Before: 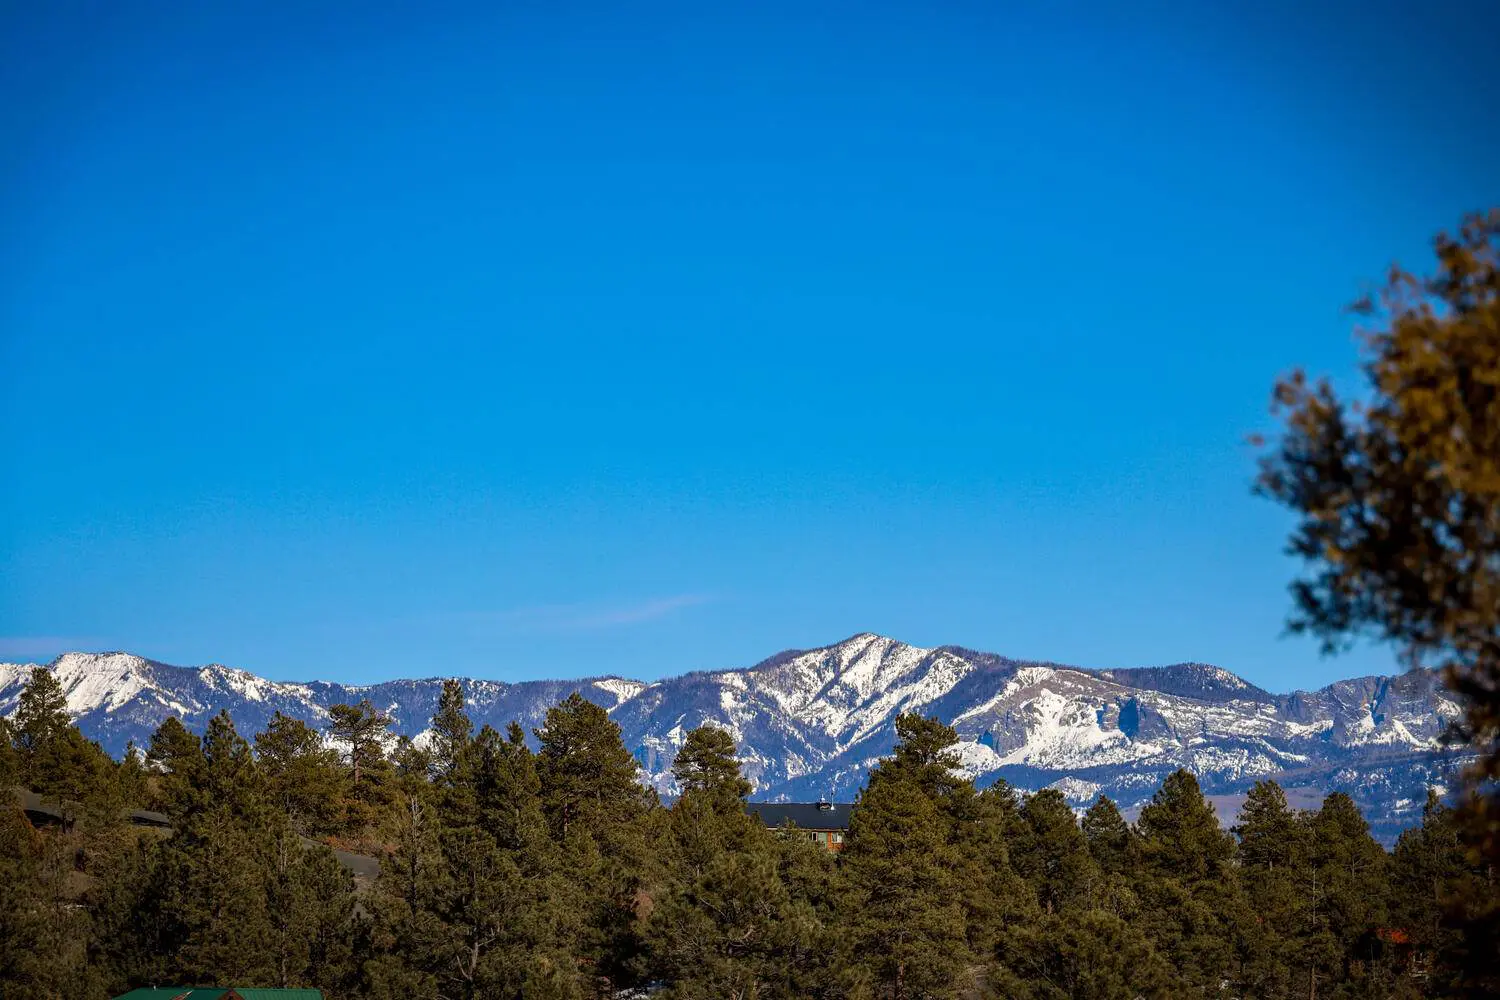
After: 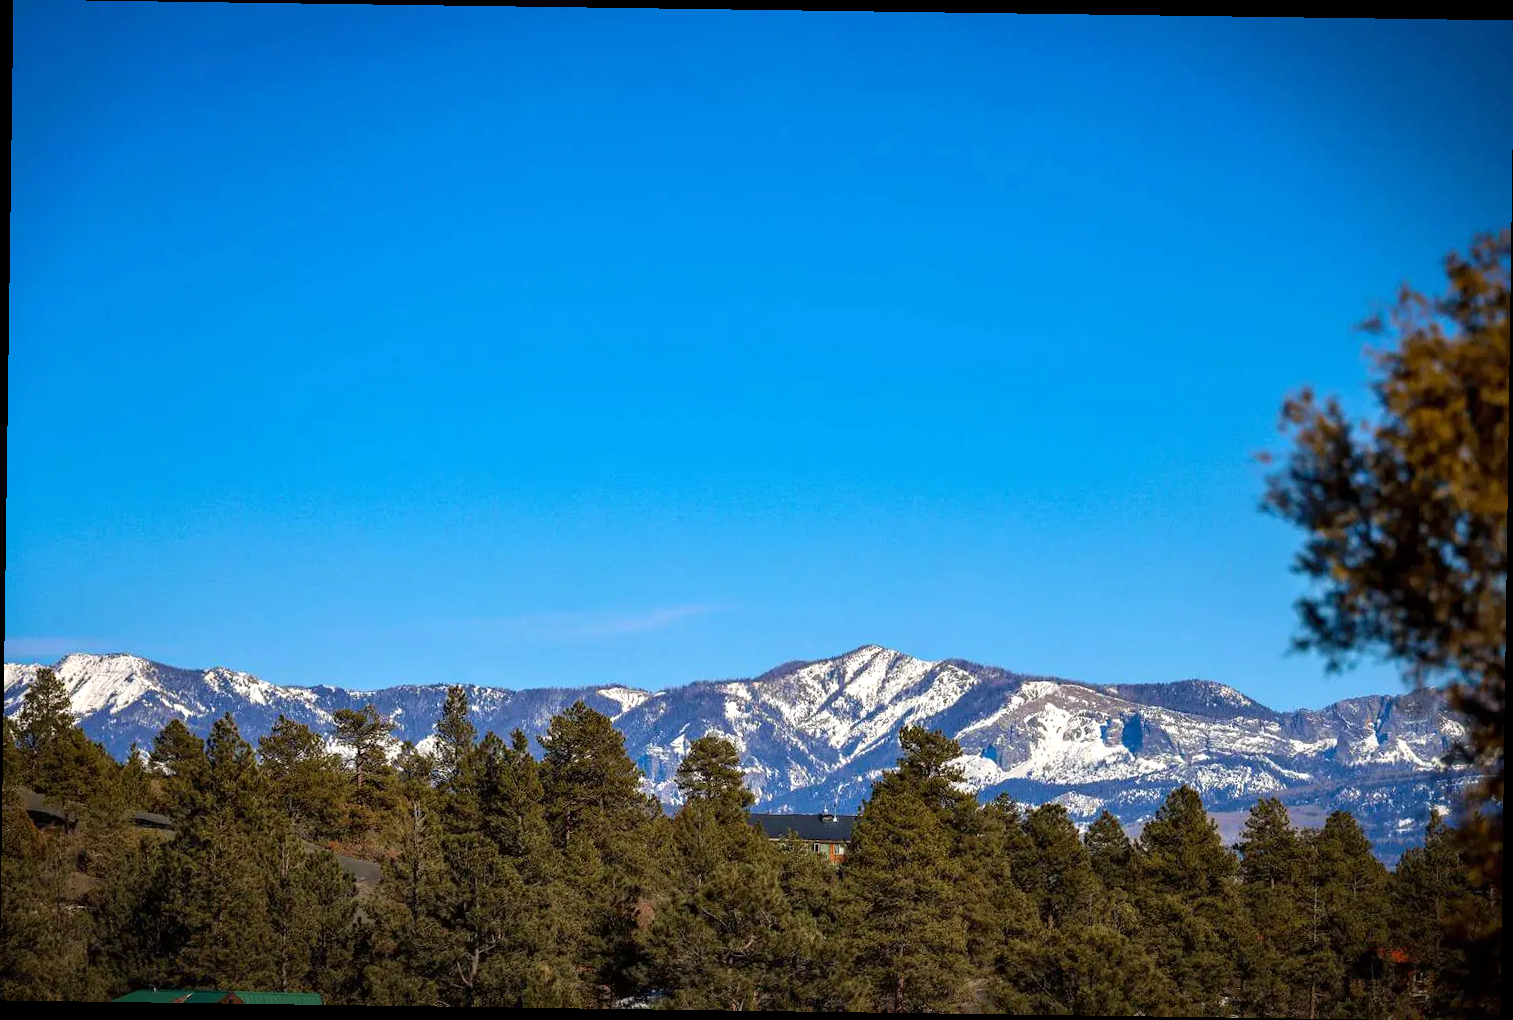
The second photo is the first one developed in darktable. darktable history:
rotate and perspective: rotation 0.8°, automatic cropping off
exposure: exposure 0.29 EV, compensate highlight preservation false
